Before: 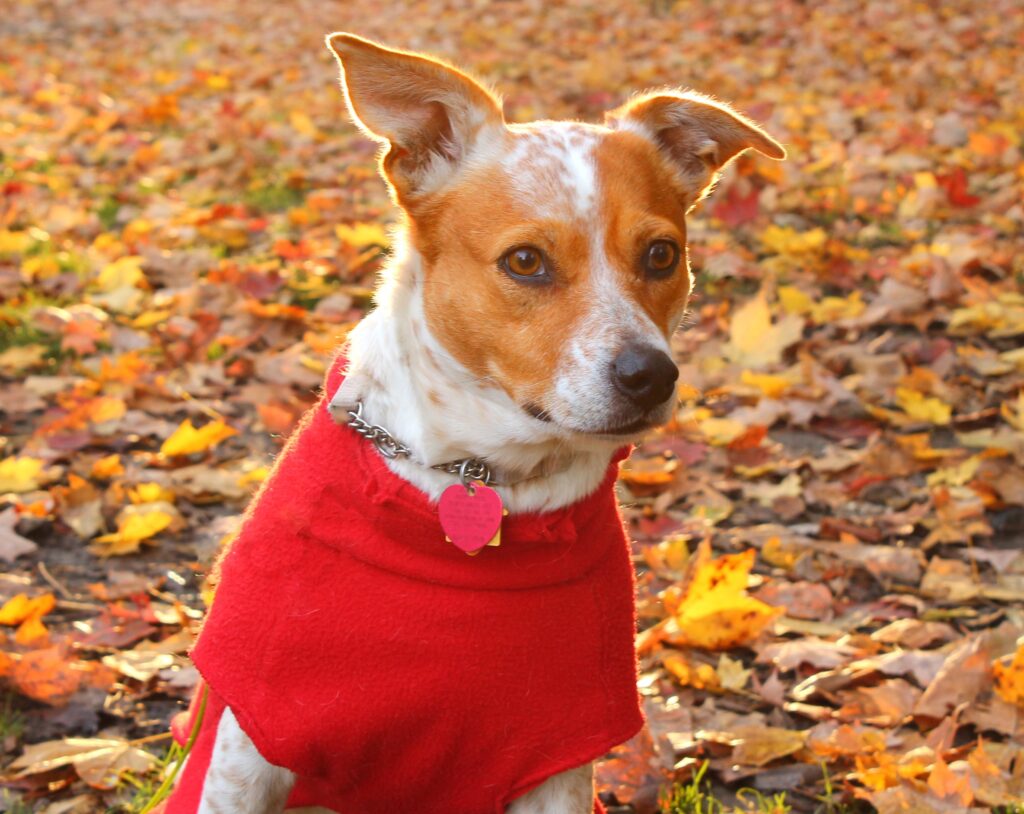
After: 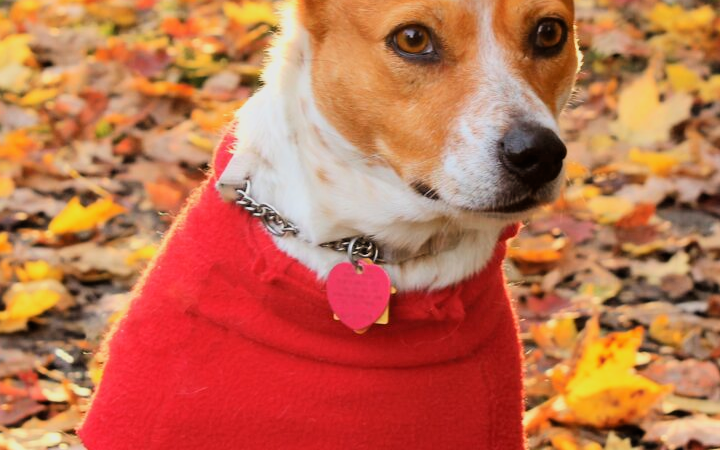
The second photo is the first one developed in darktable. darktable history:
crop: left 11.016%, top 27.298%, right 18.257%, bottom 17.251%
filmic rgb: black relative exposure -4.98 EV, white relative exposure 3.98 EV, hardness 2.9, contrast 1.388, color science v6 (2022), iterations of high-quality reconstruction 0
